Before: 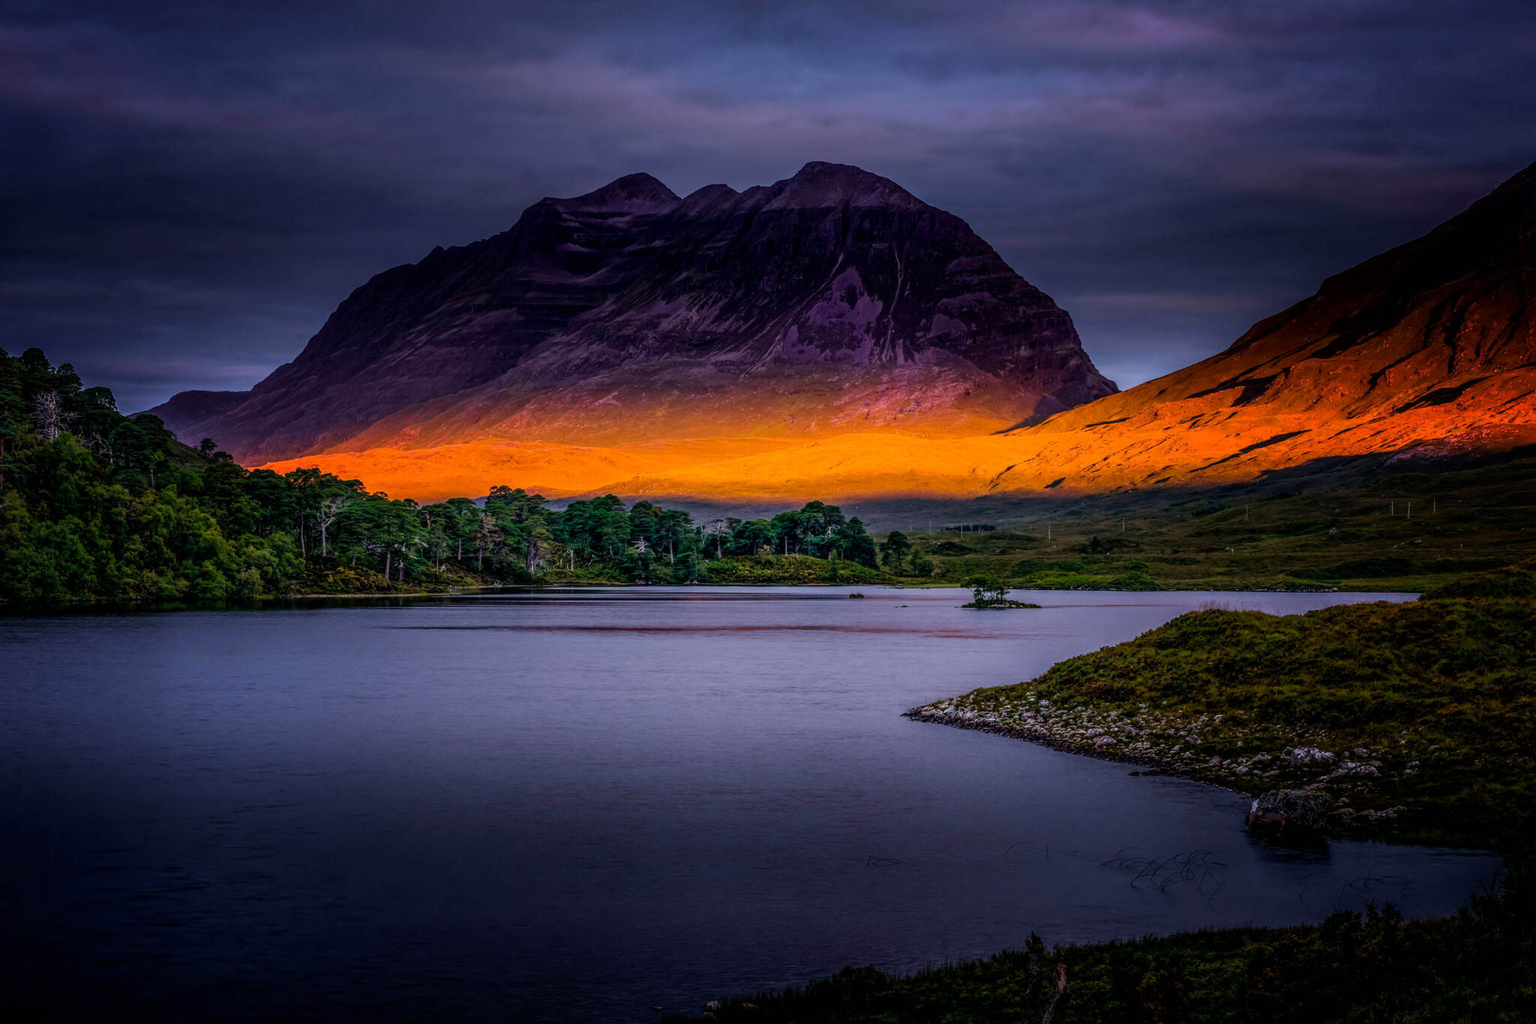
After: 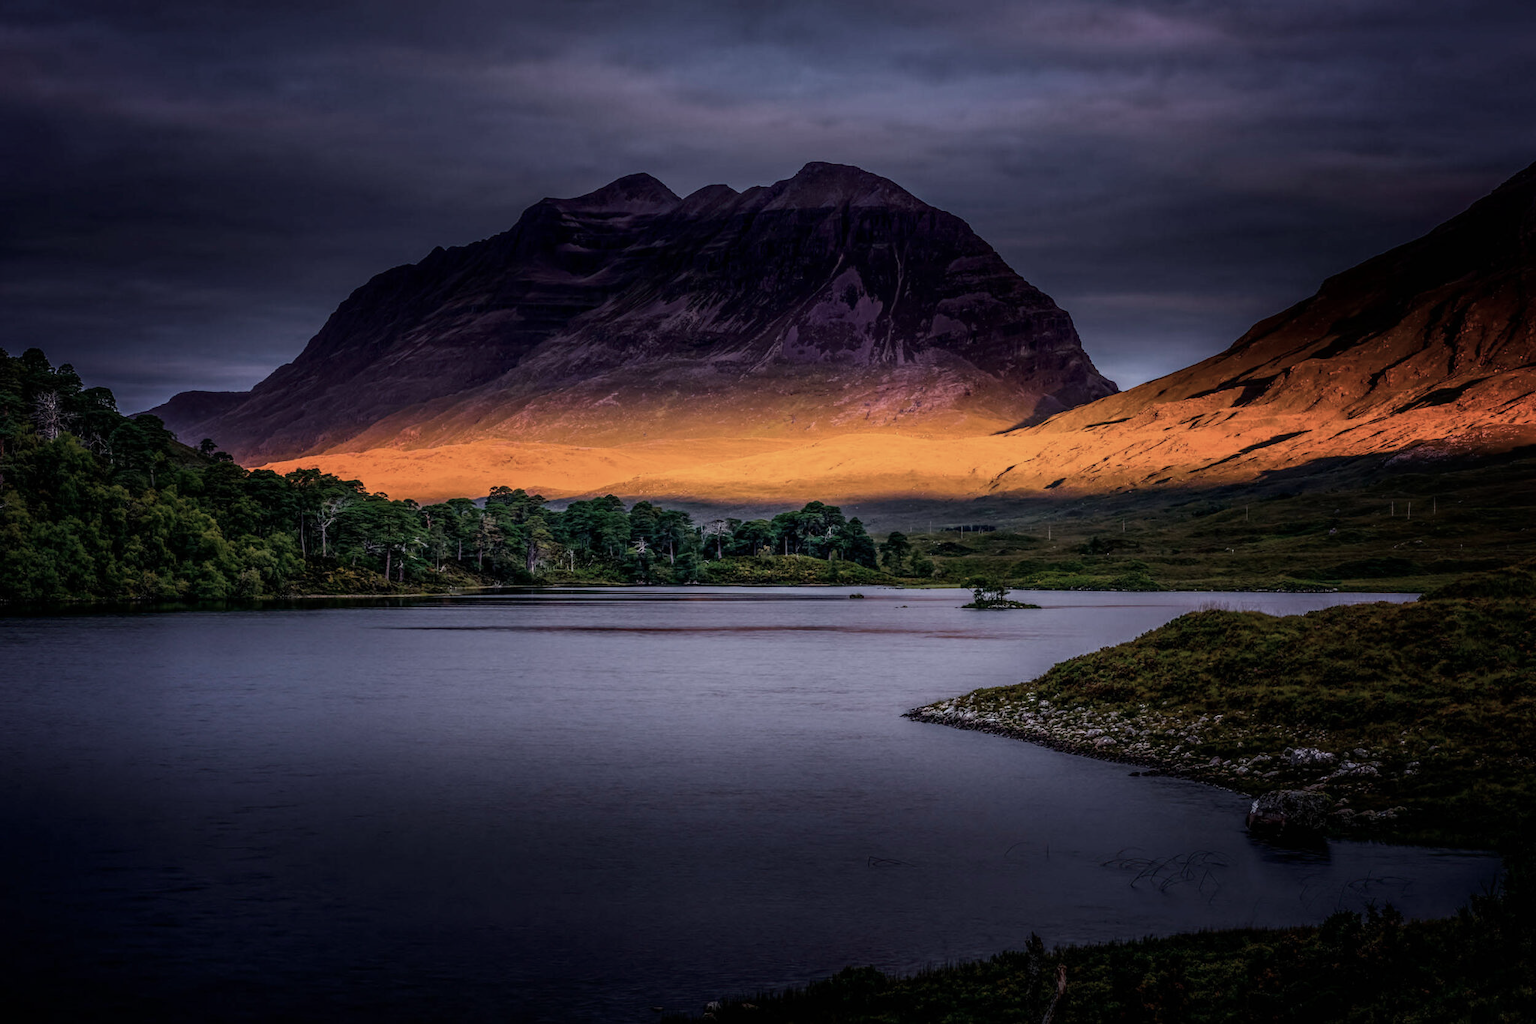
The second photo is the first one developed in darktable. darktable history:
contrast brightness saturation: contrast 0.103, saturation -0.354
